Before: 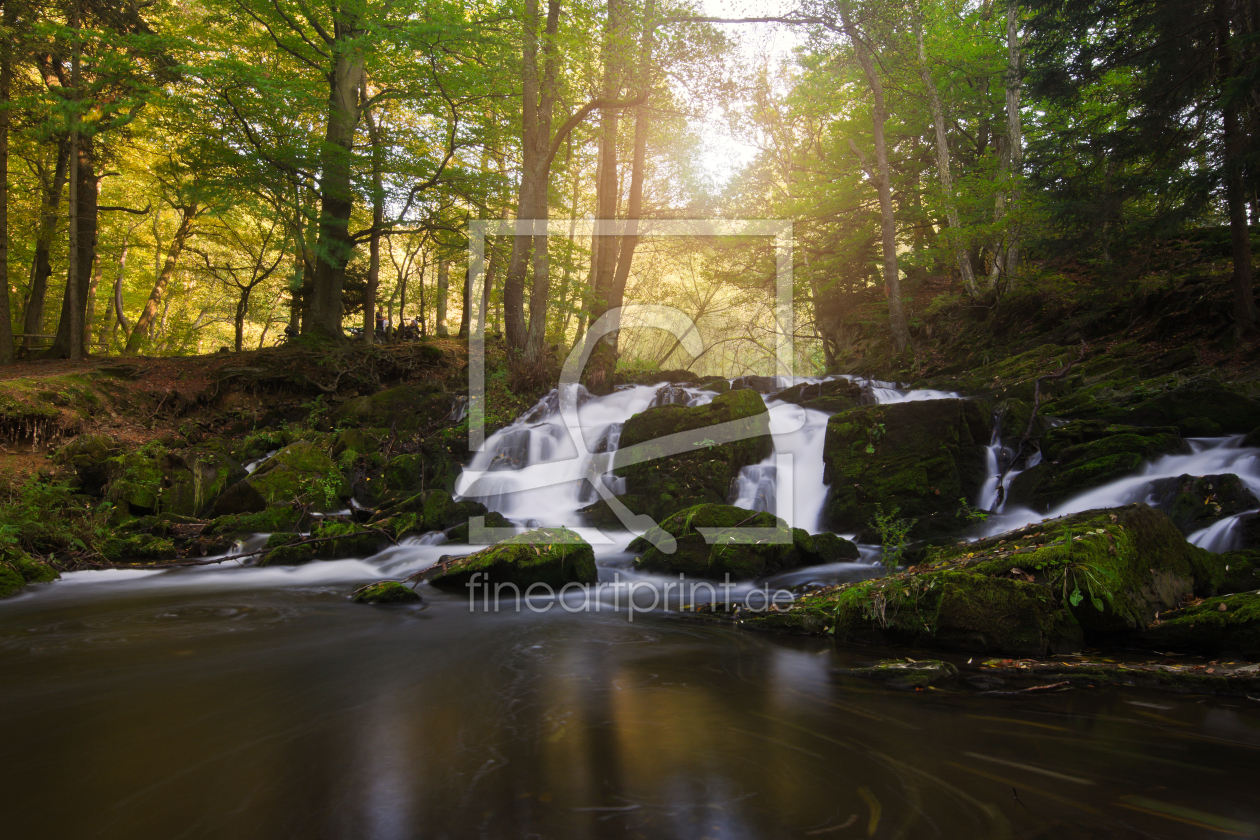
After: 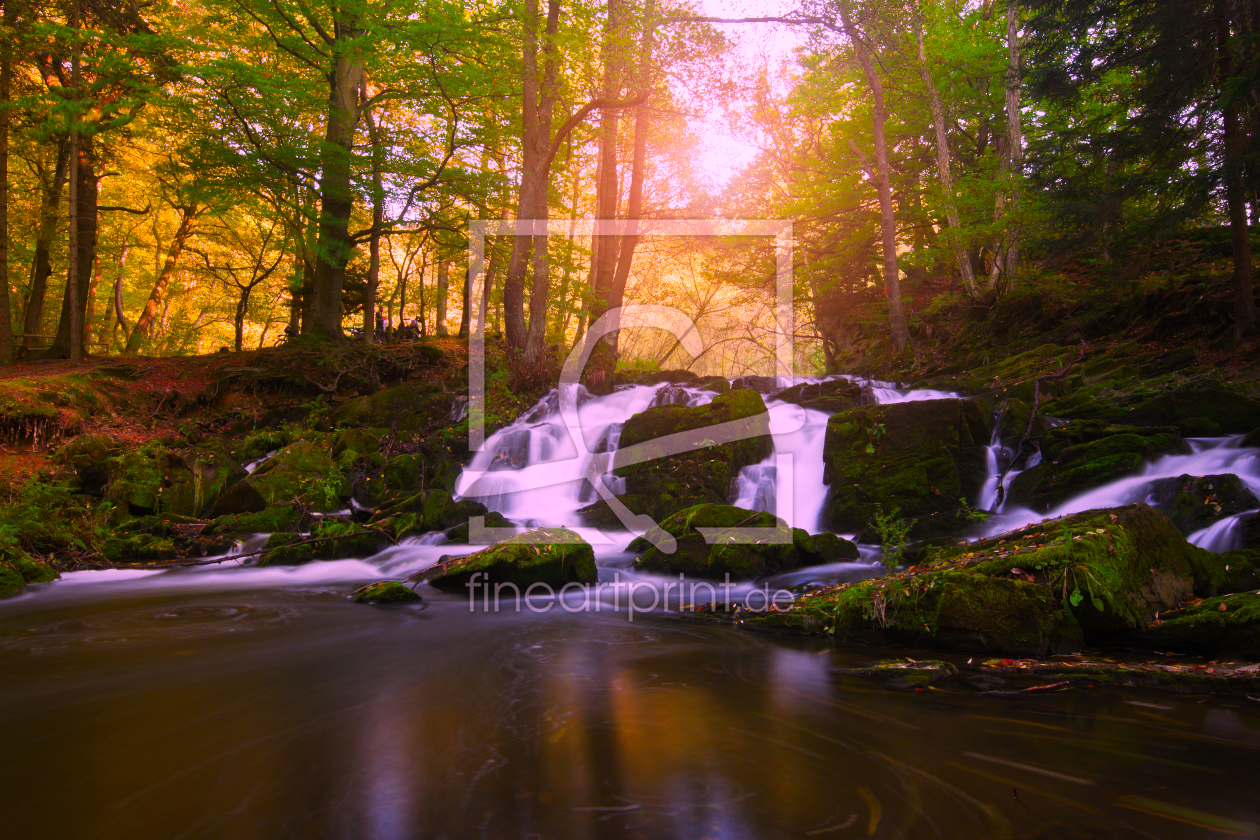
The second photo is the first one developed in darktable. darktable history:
color correction: highlights a* 19.5, highlights b* -11.53, saturation 1.69
tone equalizer: on, module defaults
